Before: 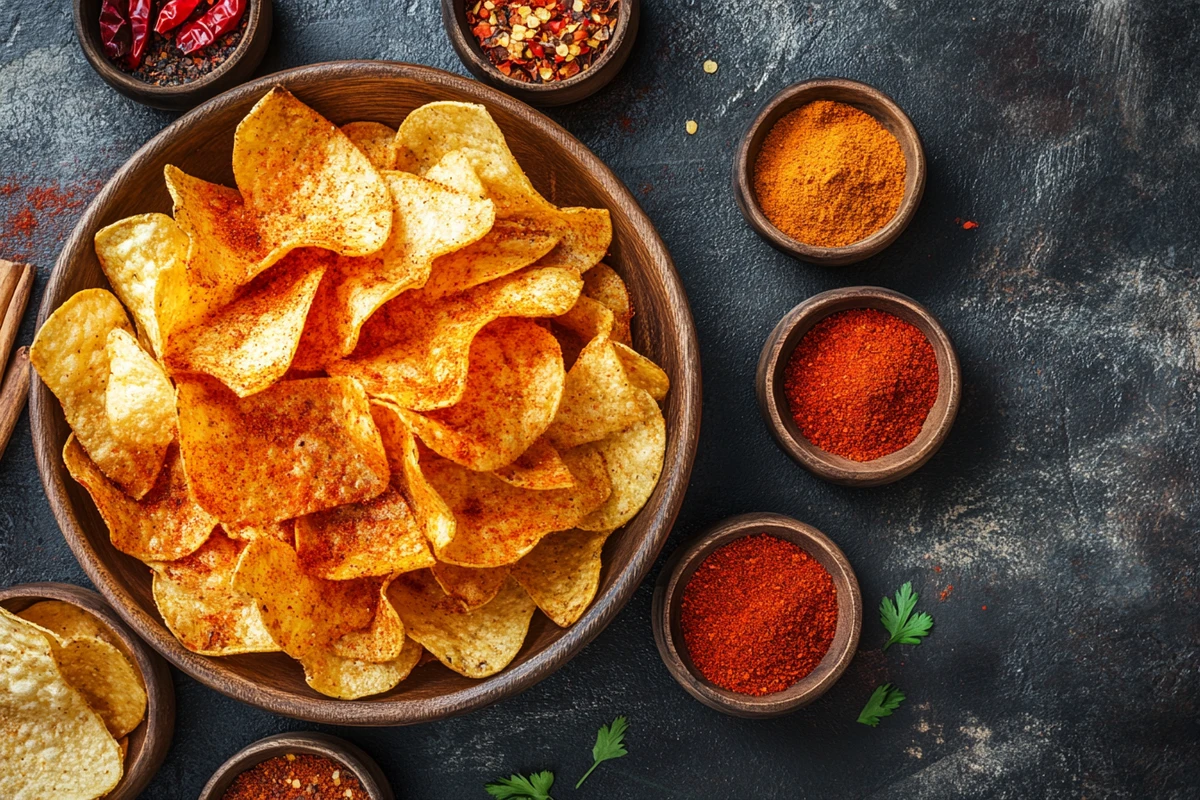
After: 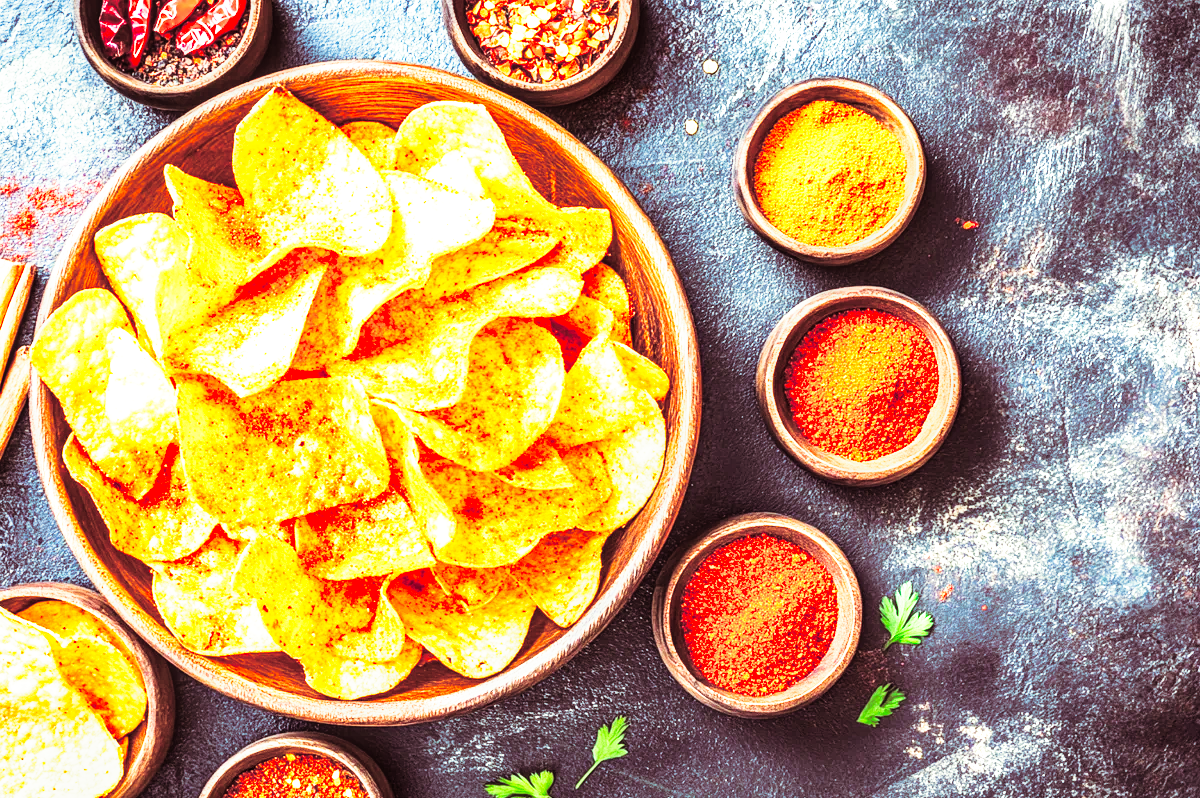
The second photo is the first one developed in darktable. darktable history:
haze removal: compatibility mode true, adaptive false
base curve: curves: ch0 [(0, 0) (0.007, 0.004) (0.027, 0.03) (0.046, 0.07) (0.207, 0.54) (0.442, 0.872) (0.673, 0.972) (1, 1)], preserve colors none
local contrast: on, module defaults
contrast brightness saturation: contrast 0.2, brightness 0.16, saturation 0.22
rotate and perspective: crop left 0, crop top 0
exposure: black level correction 0, exposure 1.4 EV, compensate highlight preservation false
crop: top 0.05%, bottom 0.098%
split-toning: on, module defaults
